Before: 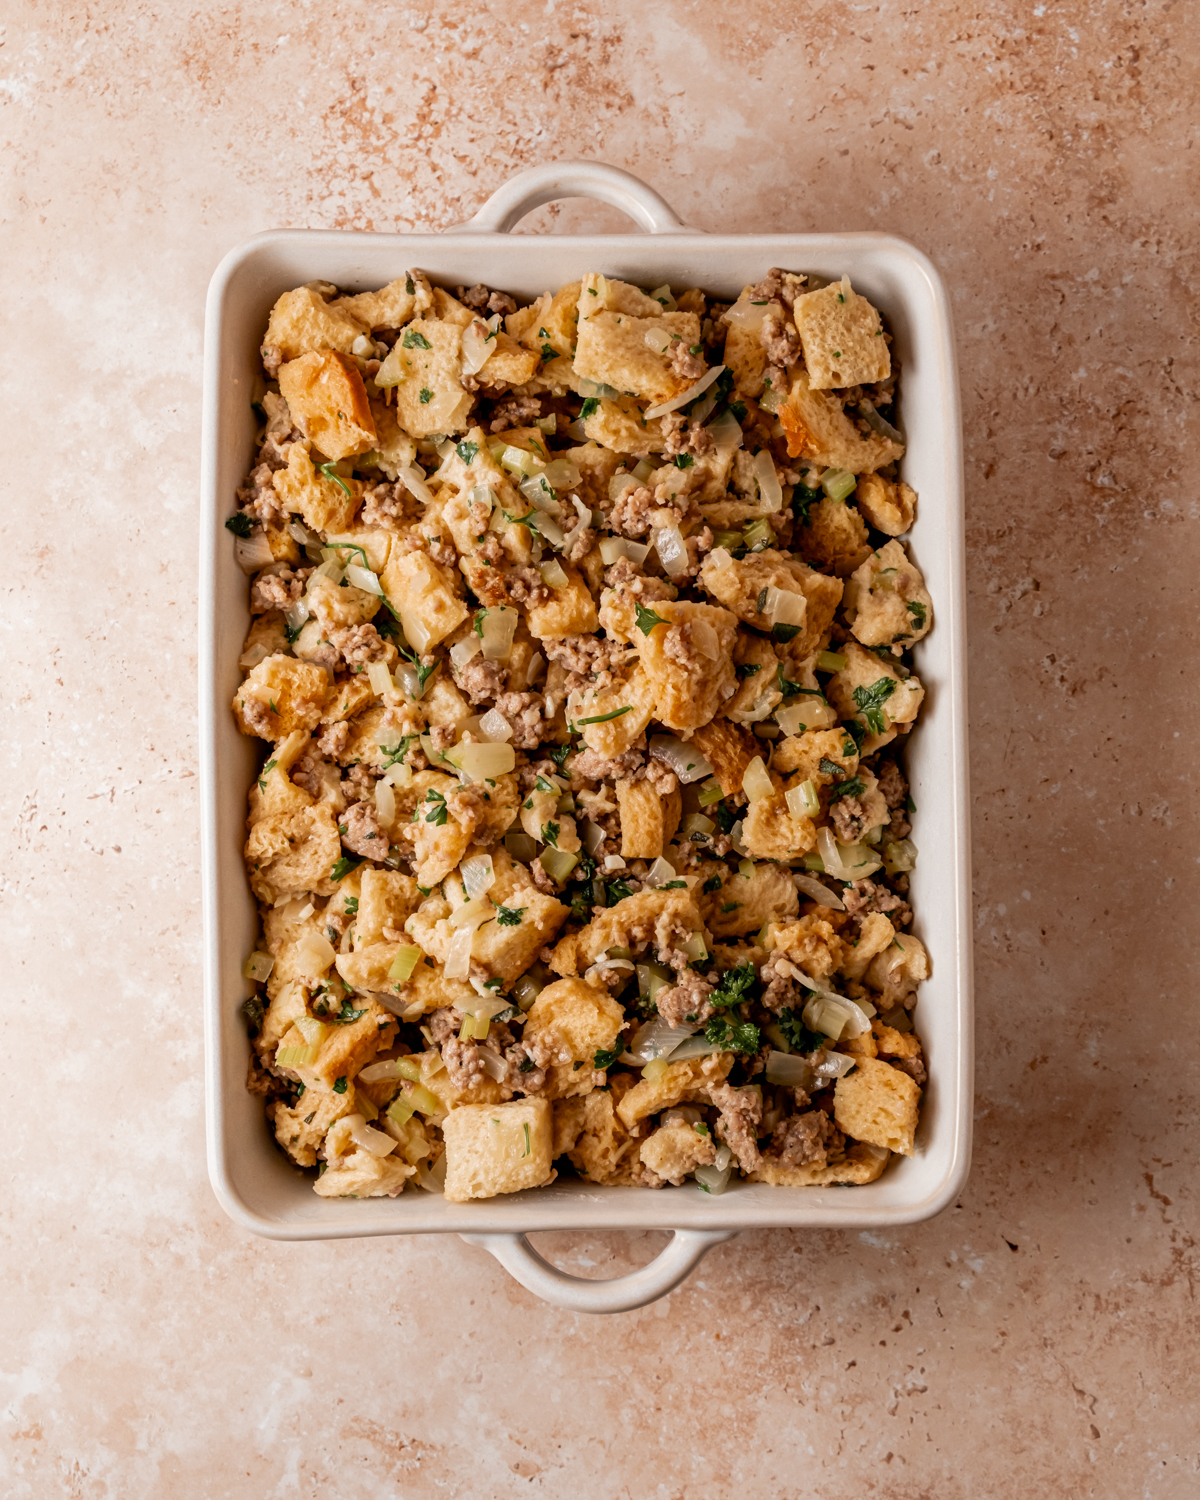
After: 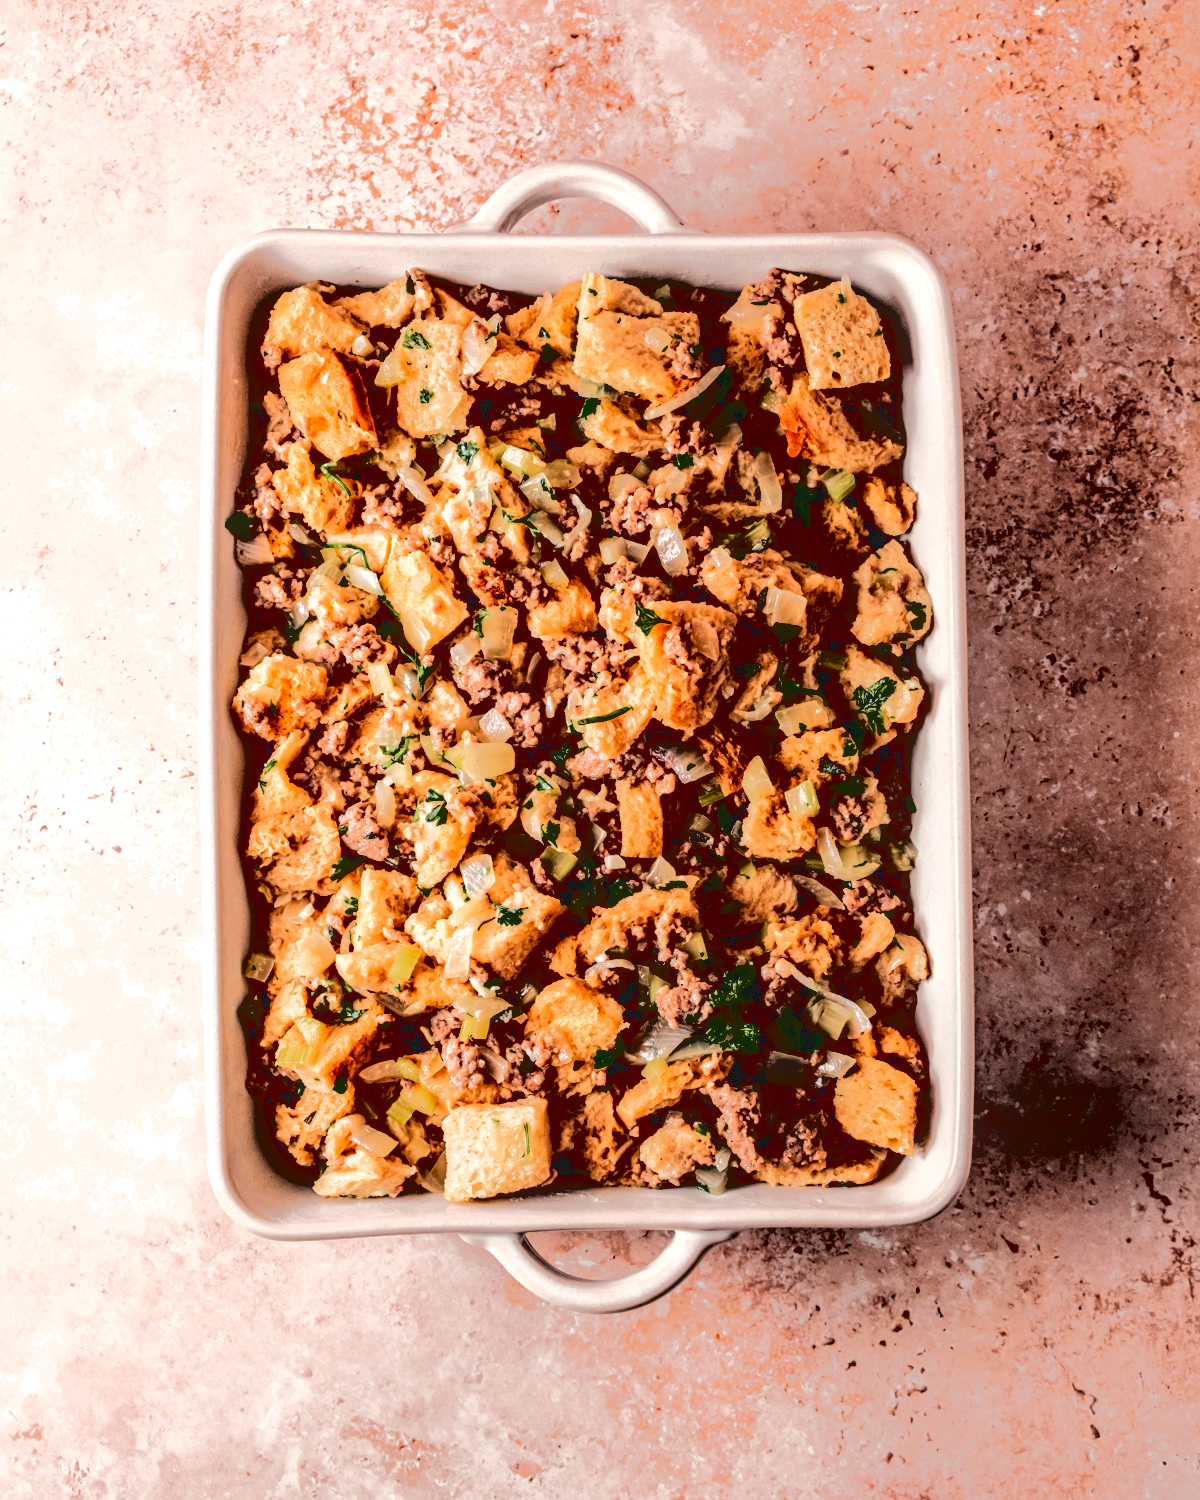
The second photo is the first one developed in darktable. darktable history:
tone curve: curves: ch0 [(0, 0) (0.068, 0.012) (0.183, 0.089) (0.341, 0.283) (0.547, 0.532) (0.828, 0.815) (1, 0.983)]; ch1 [(0, 0) (0.23, 0.166) (0.34, 0.308) (0.371, 0.337) (0.429, 0.411) (0.477, 0.462) (0.499, 0.498) (0.529, 0.537) (0.559, 0.582) (0.743, 0.798) (1, 1)]; ch2 [(0, 0) (0.431, 0.414) (0.498, 0.503) (0.524, 0.528) (0.568, 0.546) (0.6, 0.597) (0.634, 0.645) (0.728, 0.742) (1, 1)], color space Lab, independent channels, preserve colors none
local contrast: detail 130%
exposure: black level correction 0, compensate exposure bias true, compensate highlight preservation false
tone equalizer: -8 EV -0.417 EV, -7 EV -0.389 EV, -6 EV -0.333 EV, -5 EV -0.222 EV, -3 EV 0.222 EV, -2 EV 0.333 EV, -1 EV 0.389 EV, +0 EV 0.417 EV, edges refinement/feathering 500, mask exposure compensation -1.57 EV, preserve details no
base curve: curves: ch0 [(0.065, 0.026) (0.236, 0.358) (0.53, 0.546) (0.777, 0.841) (0.924, 0.992)], preserve colors average RGB
